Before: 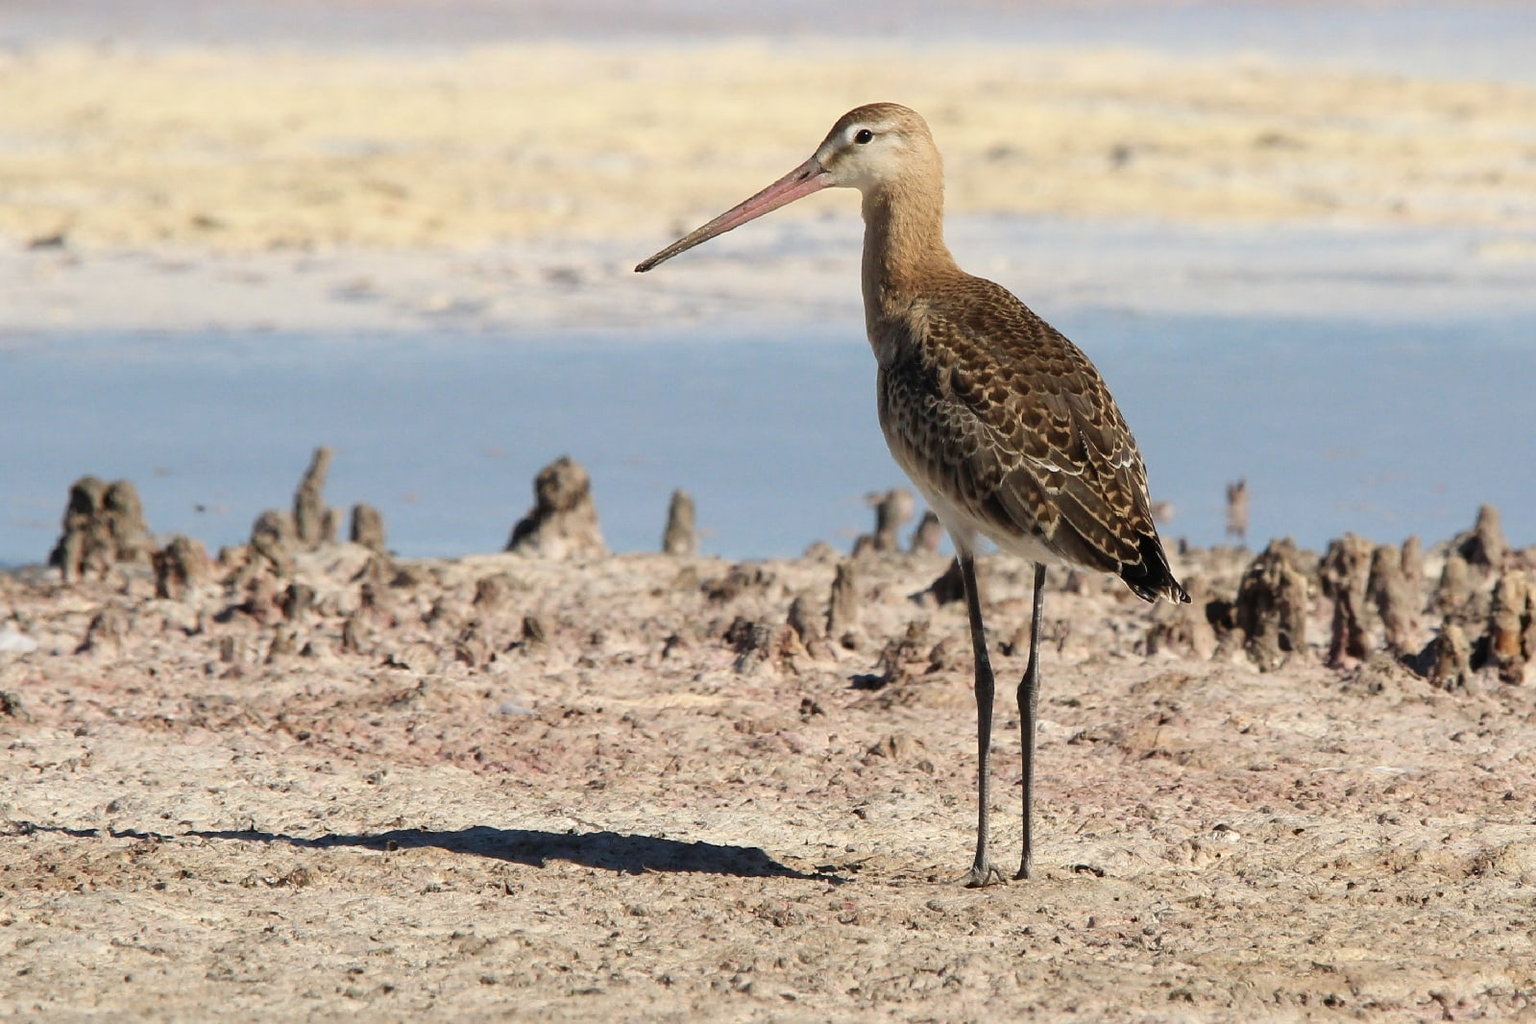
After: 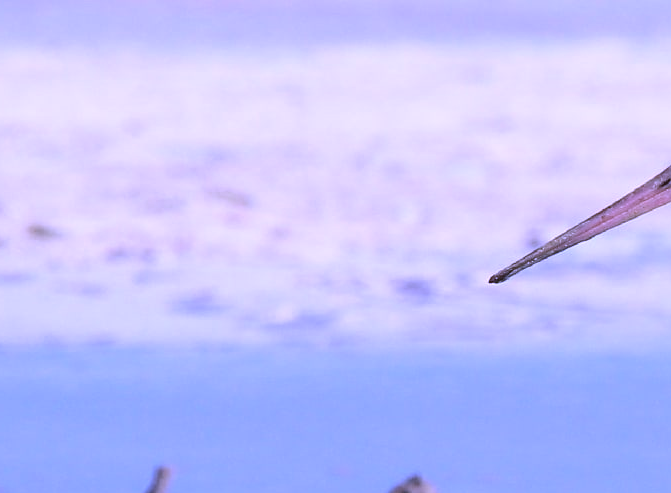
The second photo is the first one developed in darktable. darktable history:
white balance: red 0.98, blue 1.61
crop and rotate: left 10.817%, top 0.062%, right 47.194%, bottom 53.626%
